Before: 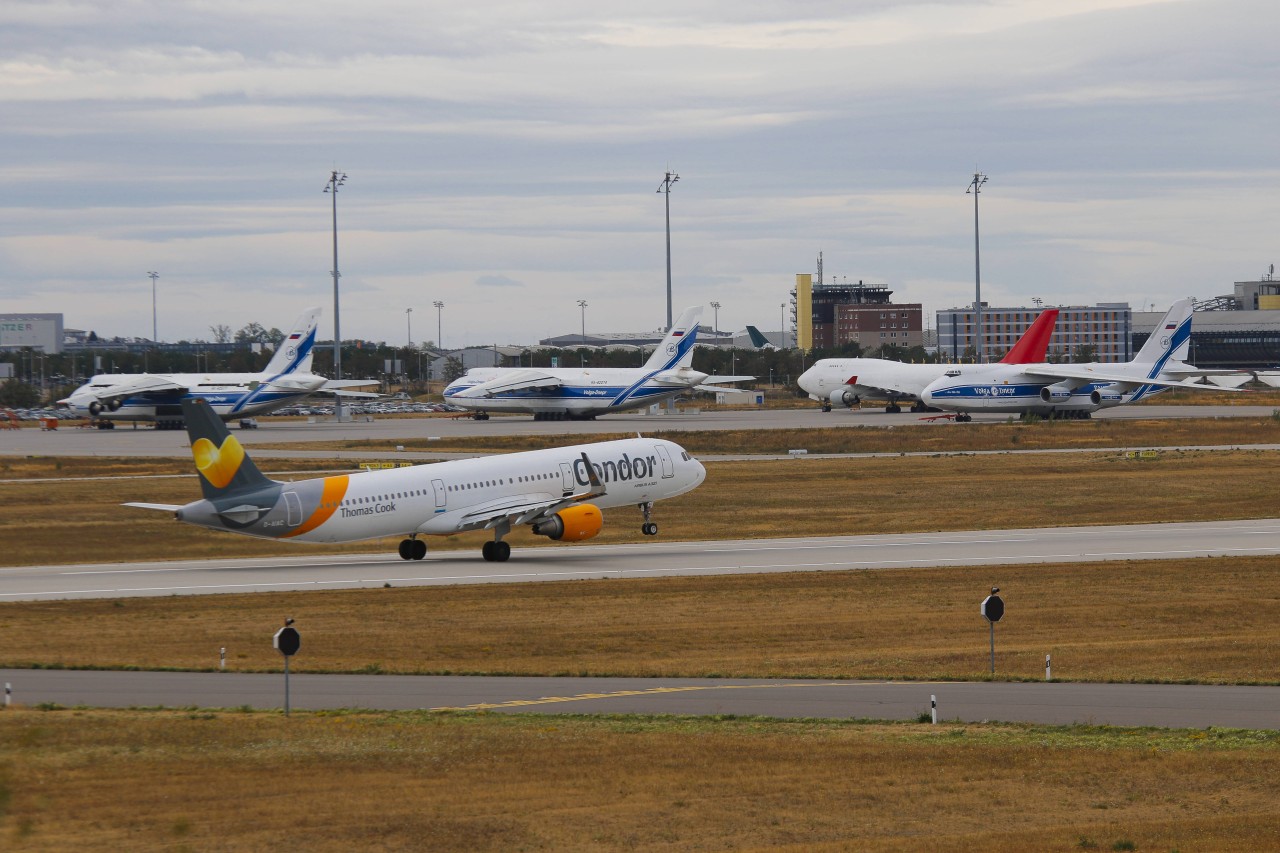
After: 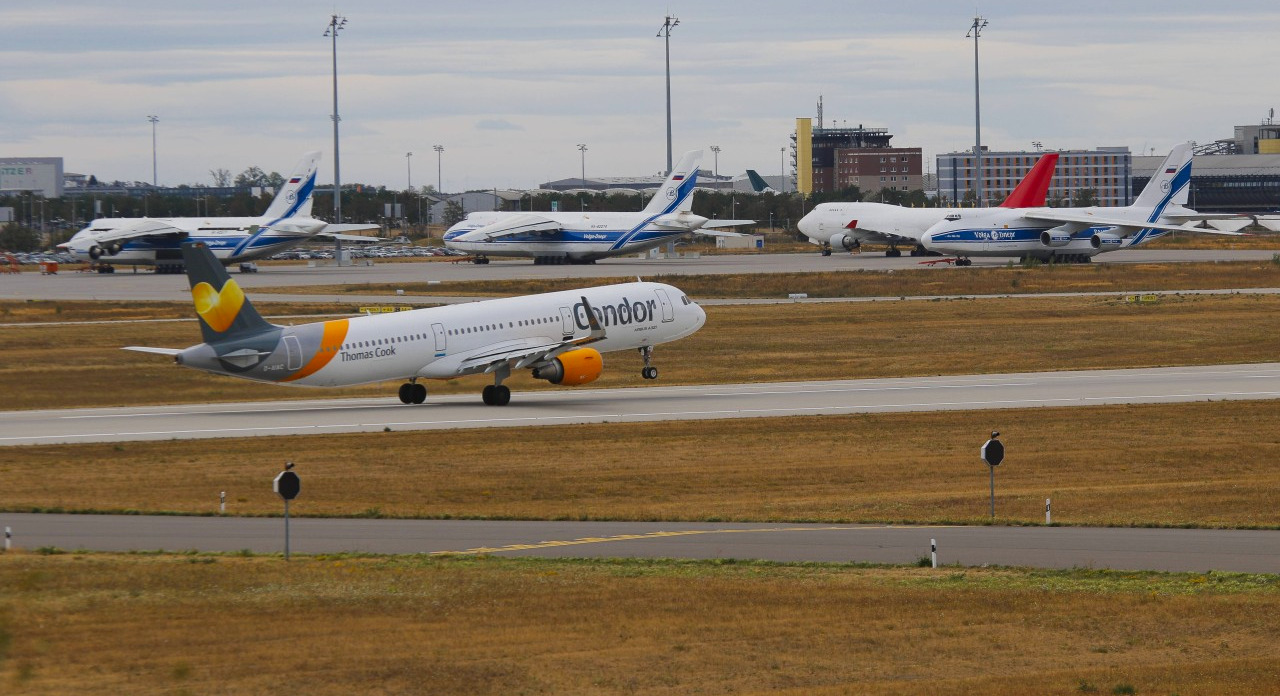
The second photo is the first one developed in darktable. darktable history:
crop and rotate: top 18.365%
contrast brightness saturation: contrast -0.022, brightness -0.01, saturation 0.043
base curve: curves: ch0 [(0, 0) (0.472, 0.508) (1, 1)], preserve colors none
